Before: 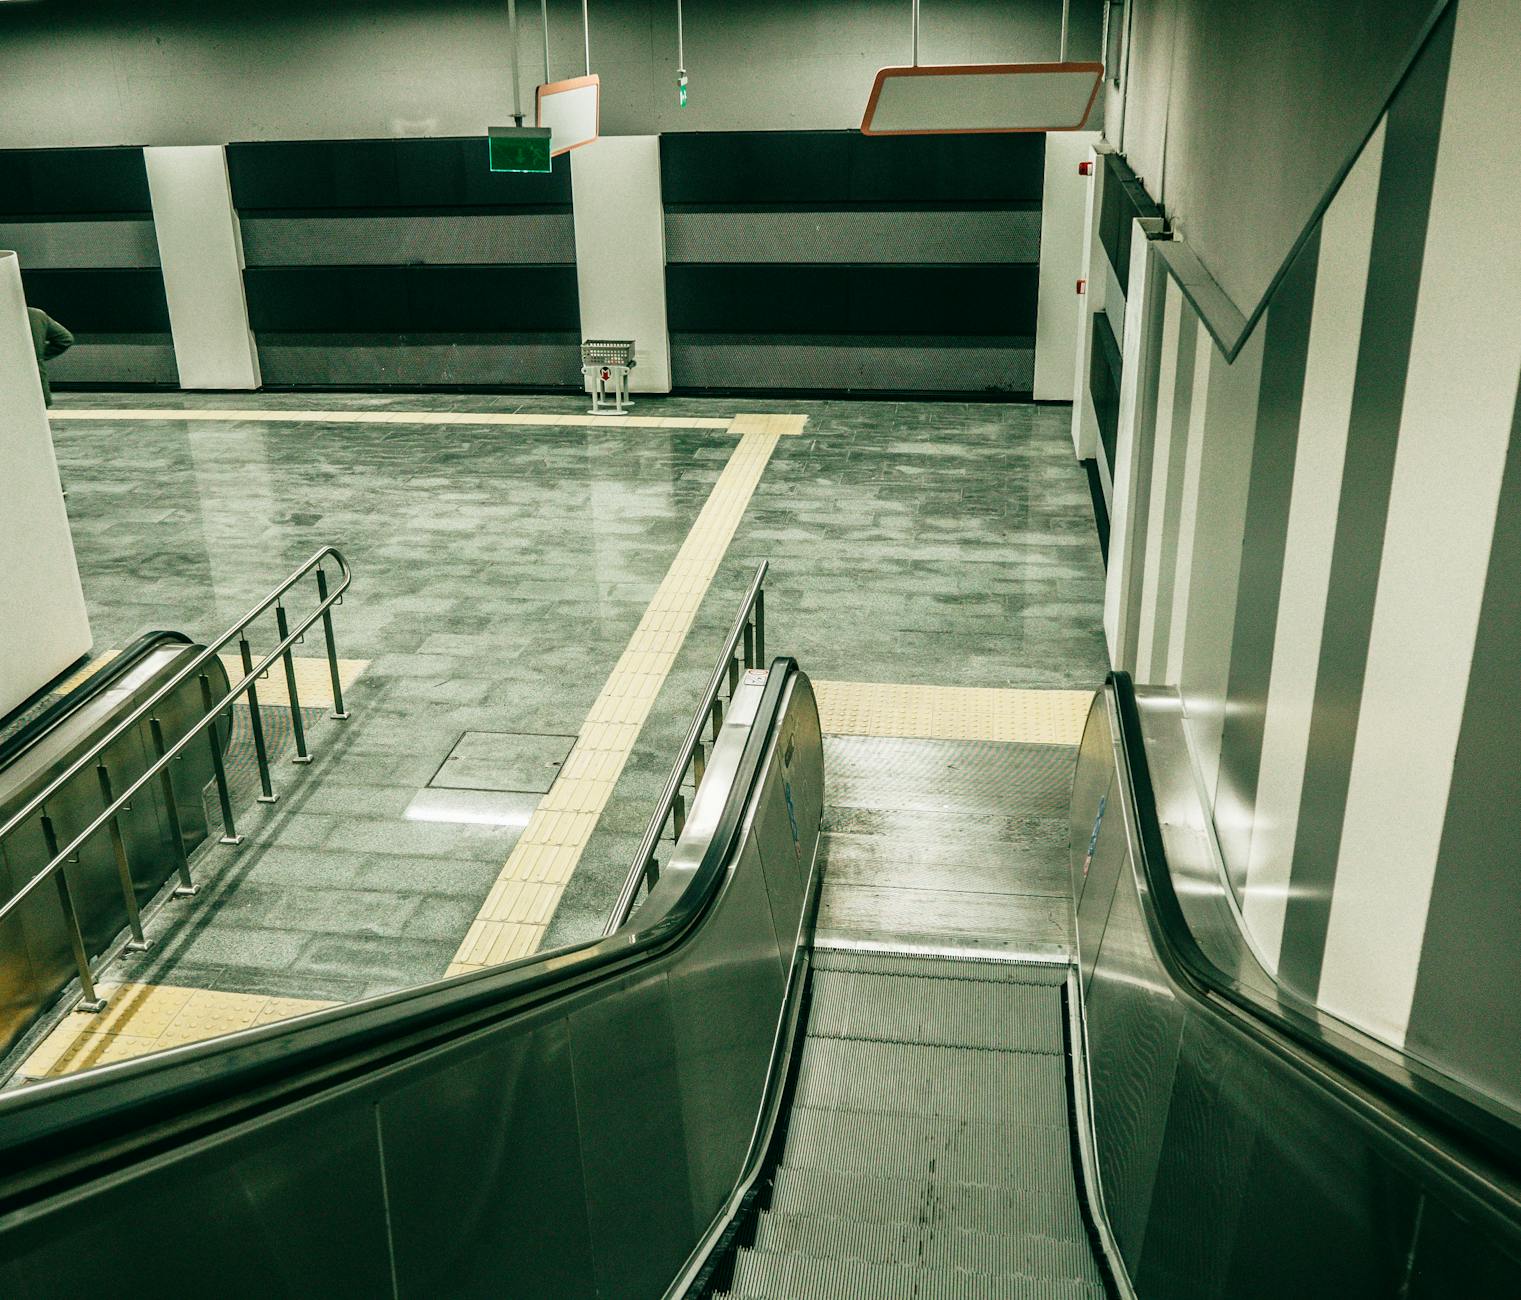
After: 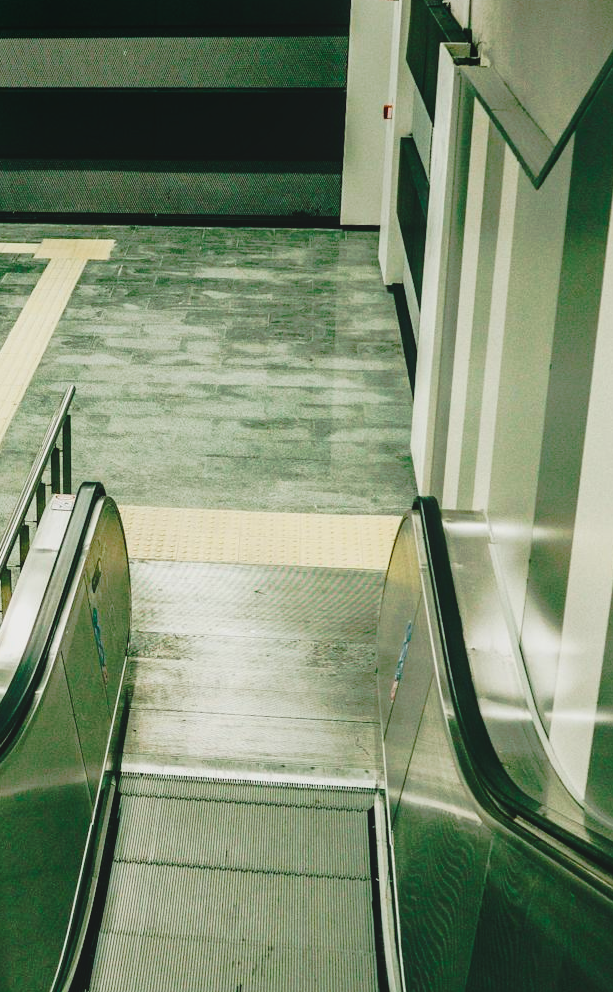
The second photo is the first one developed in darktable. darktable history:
local contrast: highlights 68%, shadows 67%, detail 81%, midtone range 0.322
tone curve: curves: ch0 [(0, 0) (0.081, 0.044) (0.192, 0.125) (0.283, 0.238) (0.416, 0.449) (0.495, 0.524) (0.686, 0.743) (0.826, 0.865) (0.978, 0.988)]; ch1 [(0, 0) (0.161, 0.092) (0.35, 0.33) (0.392, 0.392) (0.427, 0.426) (0.479, 0.472) (0.505, 0.497) (0.521, 0.514) (0.547, 0.568) (0.579, 0.597) (0.625, 0.627) (0.678, 0.733) (1, 1)]; ch2 [(0, 0) (0.346, 0.362) (0.404, 0.427) (0.502, 0.495) (0.531, 0.523) (0.549, 0.554) (0.582, 0.596) (0.629, 0.642) (0.717, 0.678) (1, 1)], preserve colors none
crop: left 45.621%, top 13.484%, right 14.028%, bottom 10.156%
